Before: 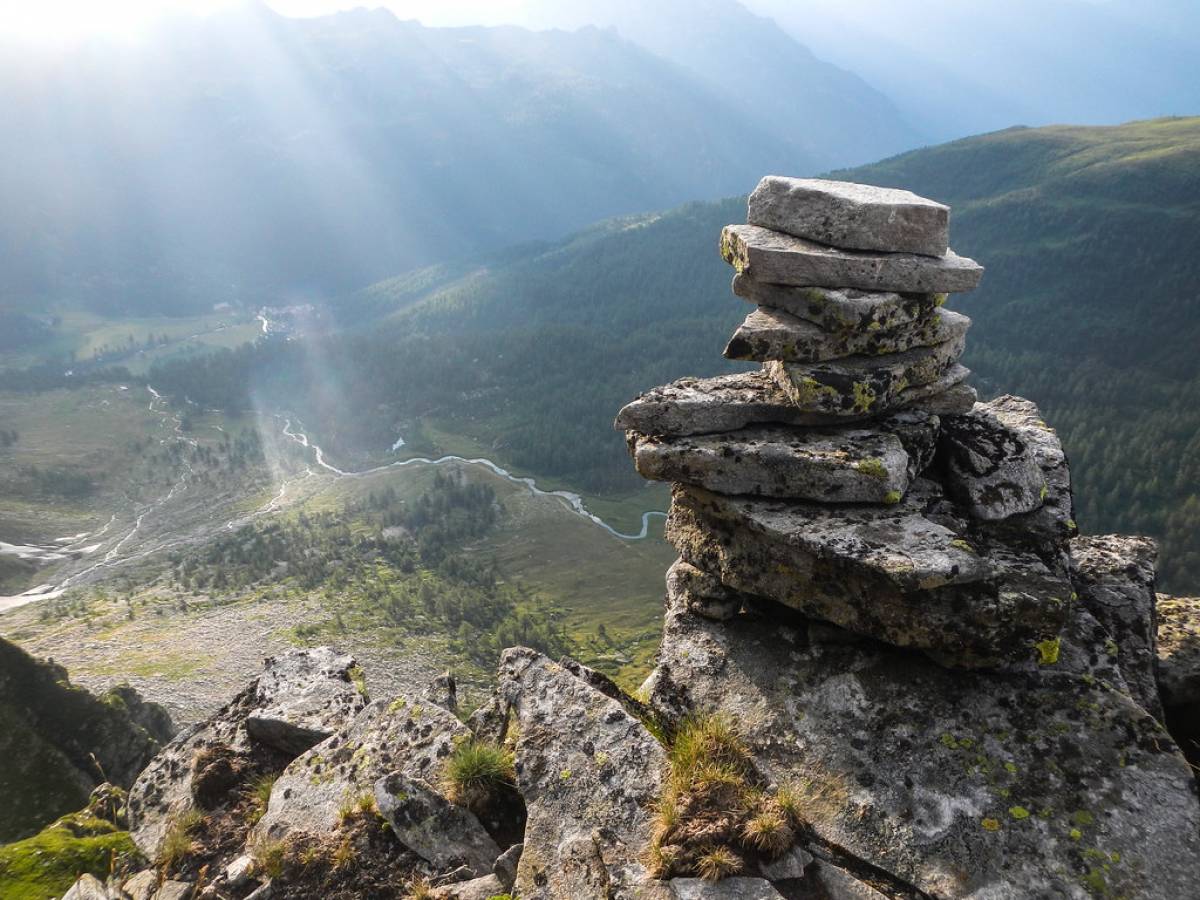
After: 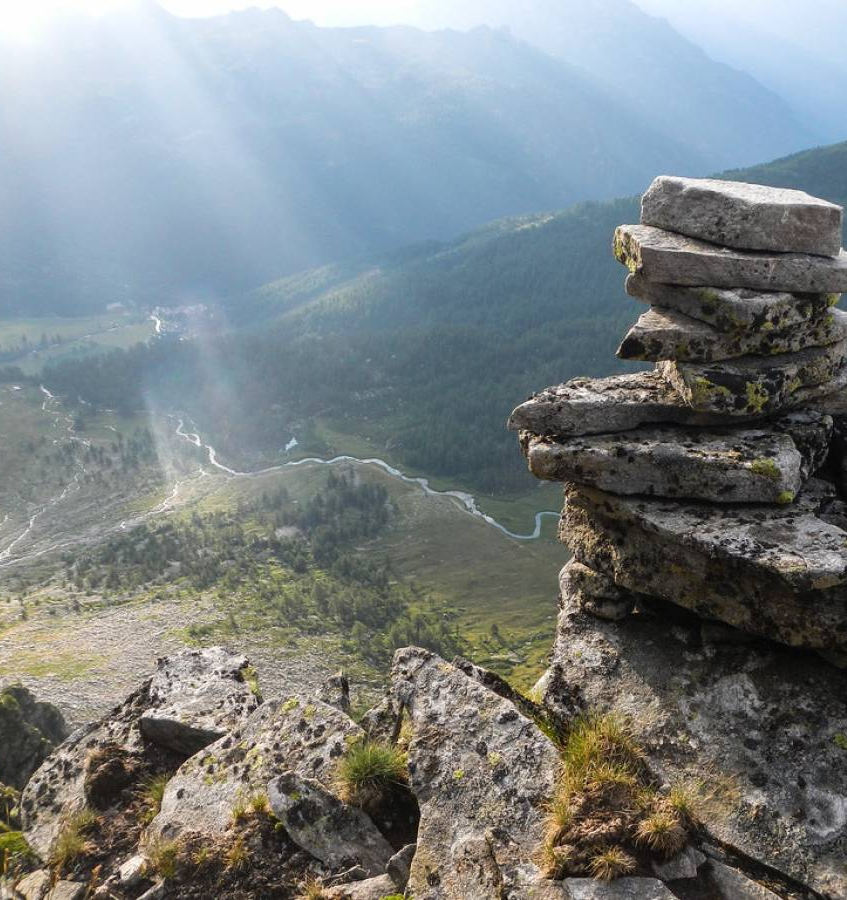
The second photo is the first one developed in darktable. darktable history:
crop and rotate: left 8.967%, right 20.4%
